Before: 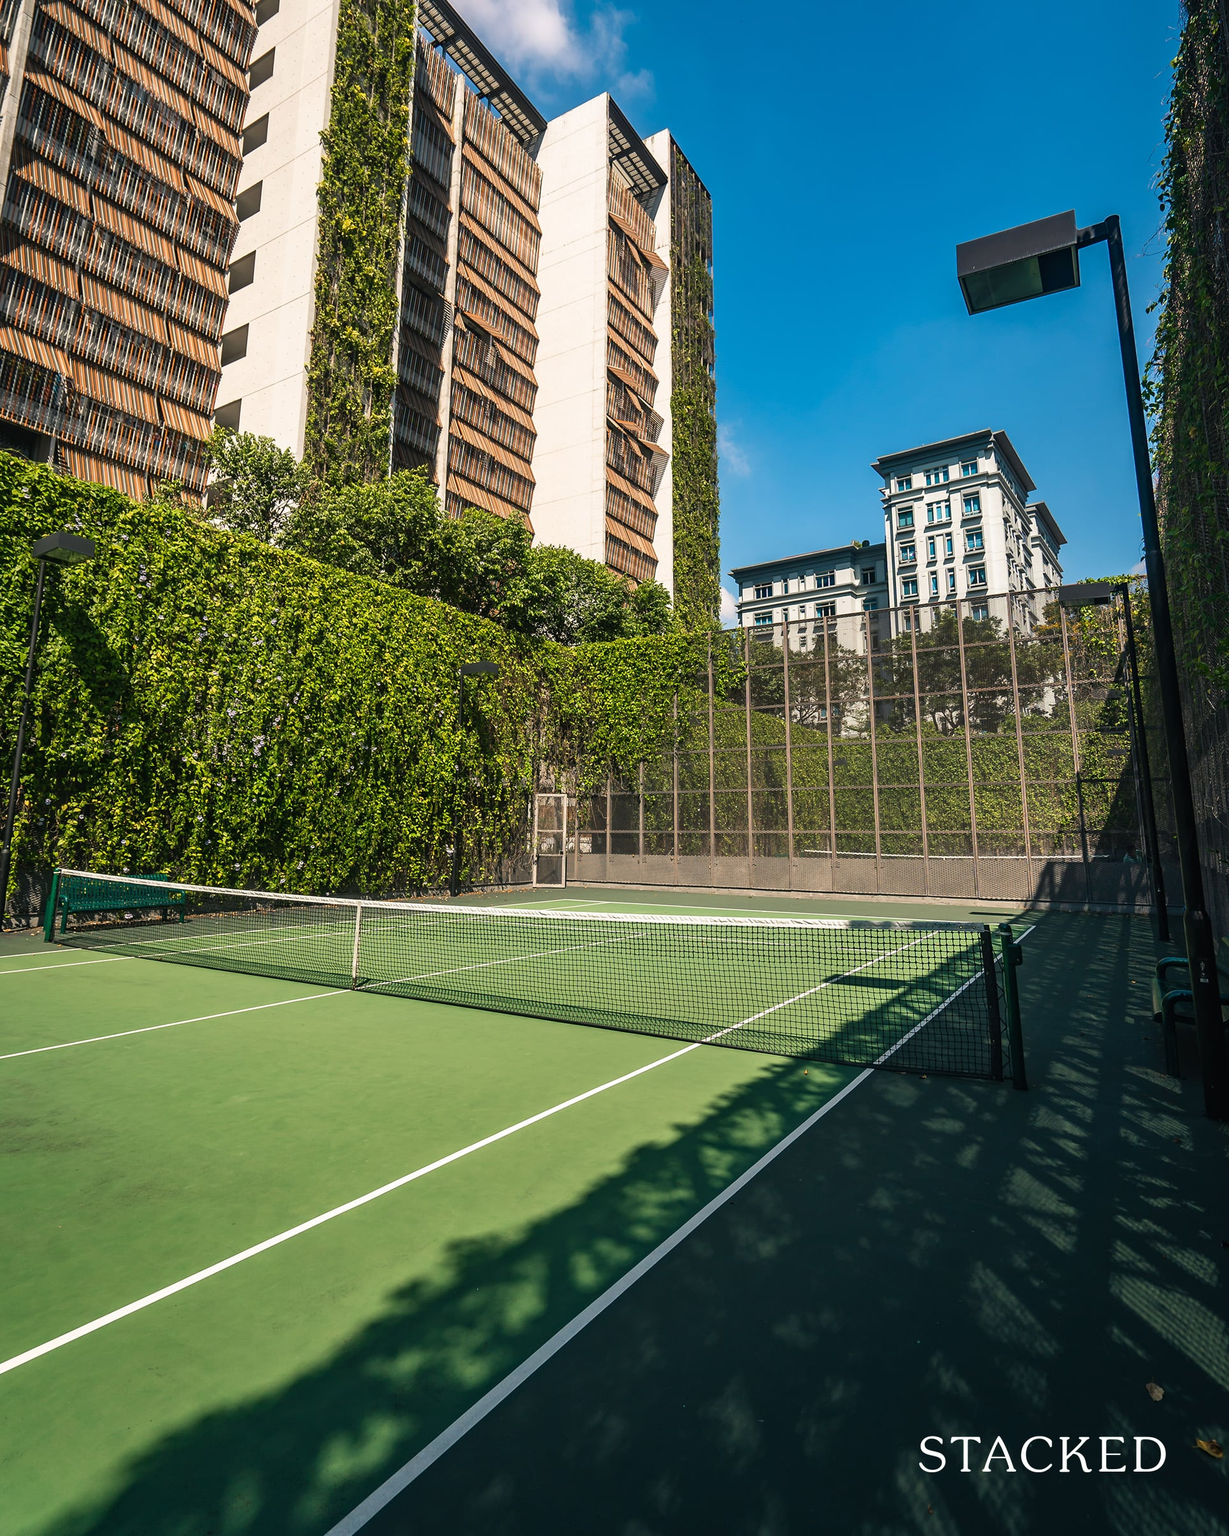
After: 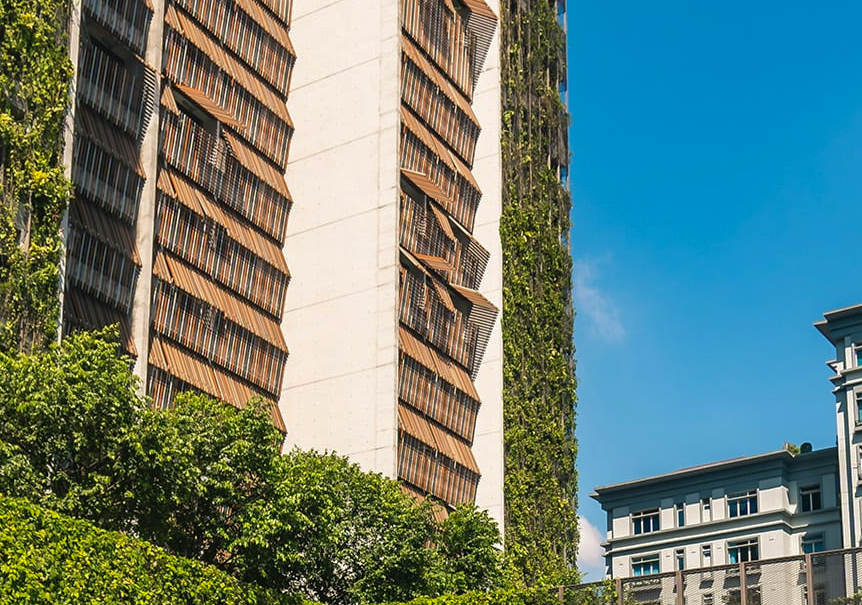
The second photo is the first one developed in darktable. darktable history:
crop: left 28.64%, top 16.832%, right 26.637%, bottom 58.055%
shadows and highlights: shadows 30
exposure: compensate highlight preservation false
